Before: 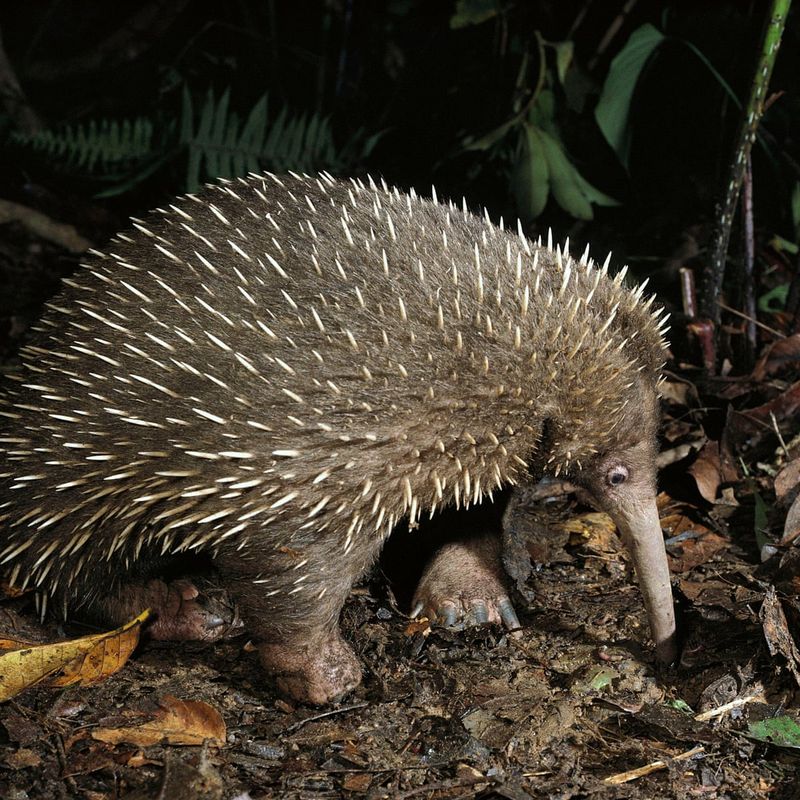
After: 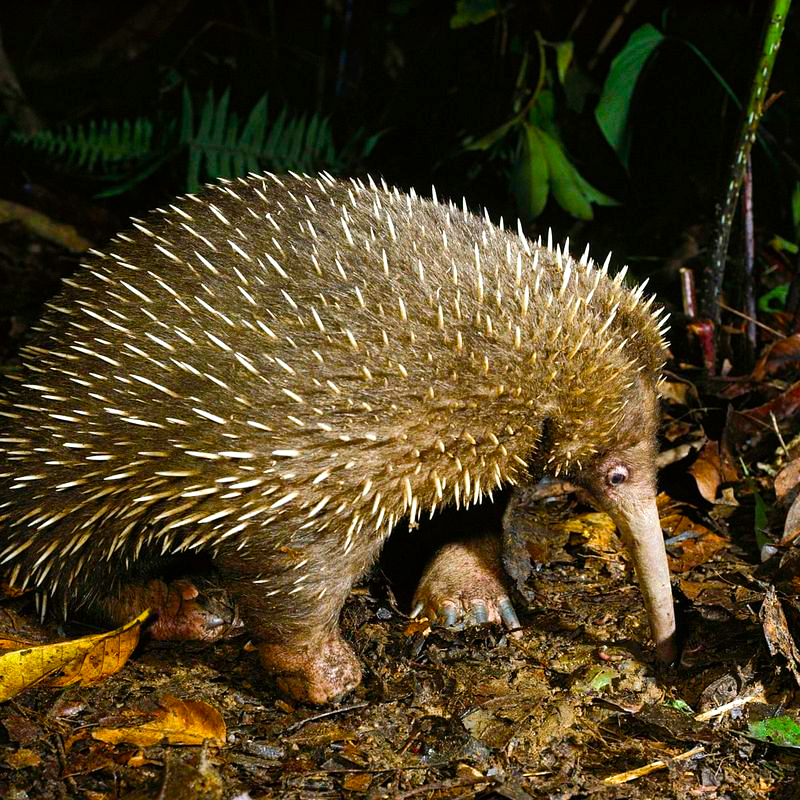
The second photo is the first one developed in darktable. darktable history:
color balance rgb: linear chroma grading › shadows 31.787%, linear chroma grading › global chroma -2.346%, linear chroma grading › mid-tones 4.226%, perceptual saturation grading › global saturation 36.731%, perceptual saturation grading › shadows 35.197%, perceptual brilliance grading › highlights 9.271%, perceptual brilliance grading › mid-tones 4.508%, global vibrance 14.619%
tone curve: curves: ch0 [(0, 0) (0.051, 0.047) (0.102, 0.099) (0.232, 0.249) (0.462, 0.501) (0.698, 0.761) (0.908, 0.946) (1, 1)]; ch1 [(0, 0) (0.339, 0.298) (0.402, 0.363) (0.453, 0.413) (0.485, 0.469) (0.494, 0.493) (0.504, 0.501) (0.525, 0.533) (0.563, 0.591) (0.597, 0.631) (1, 1)]; ch2 [(0, 0) (0.48, 0.48) (0.504, 0.5) (0.539, 0.554) (0.59, 0.628) (0.642, 0.682) (0.824, 0.815) (1, 1)], preserve colors none
